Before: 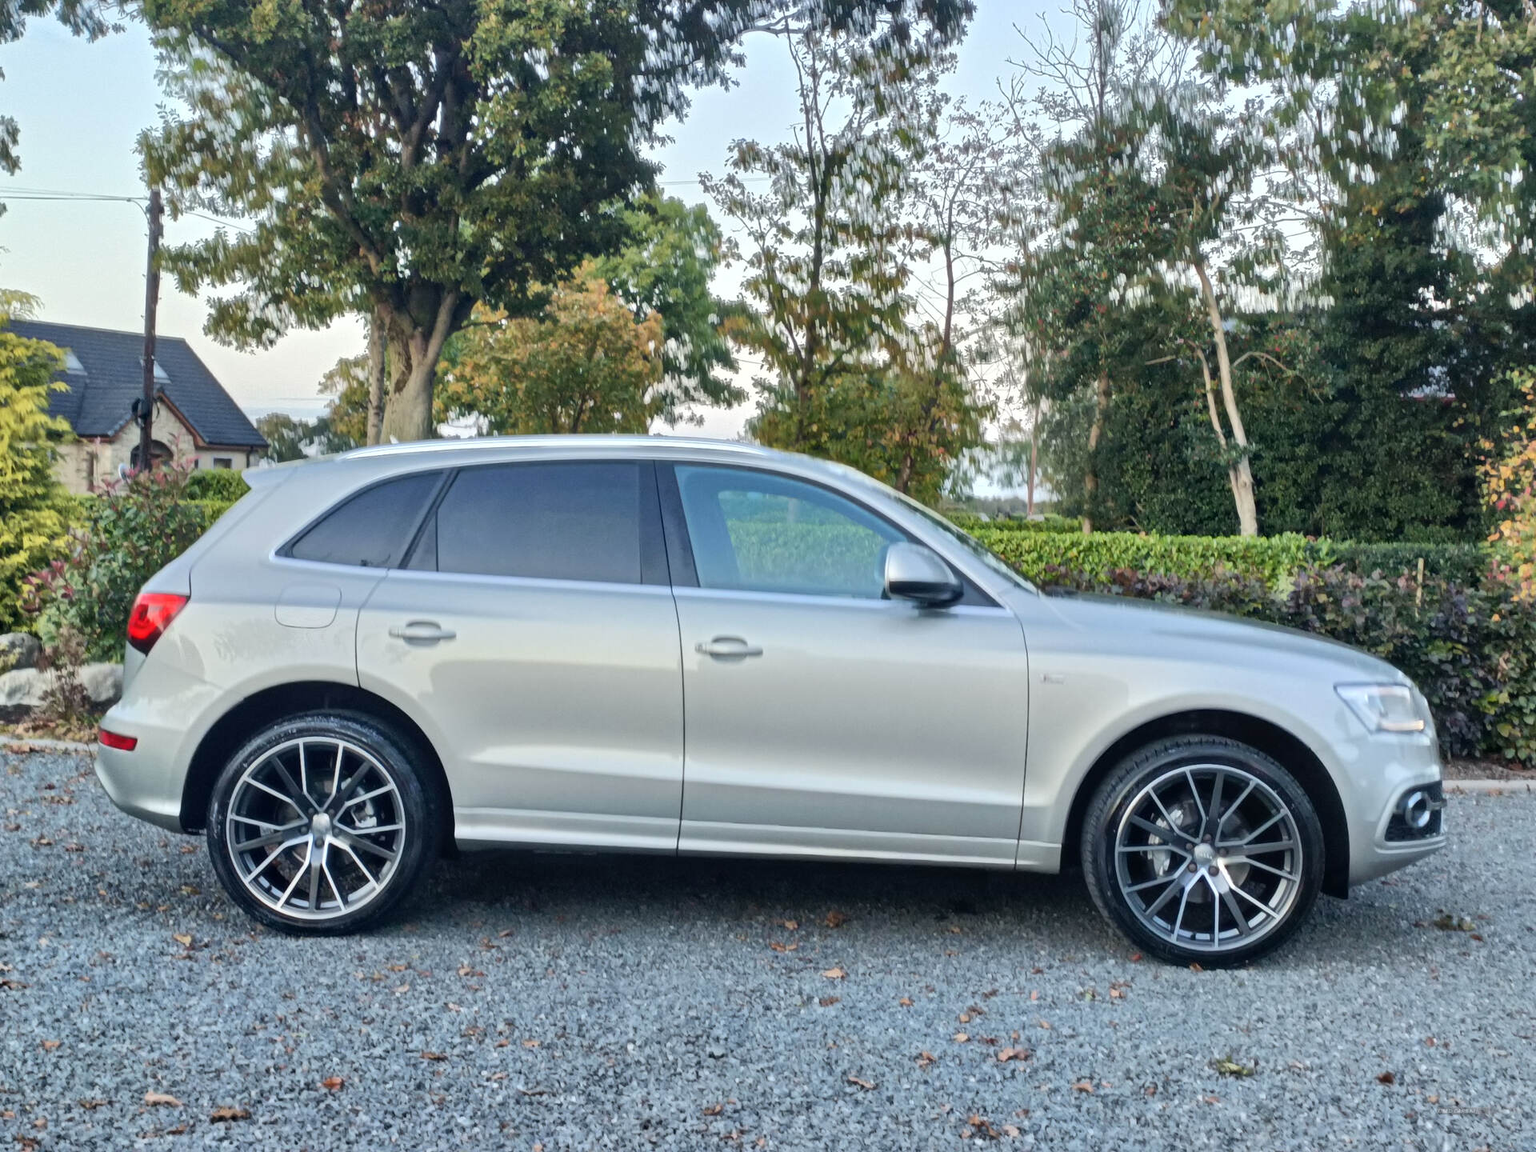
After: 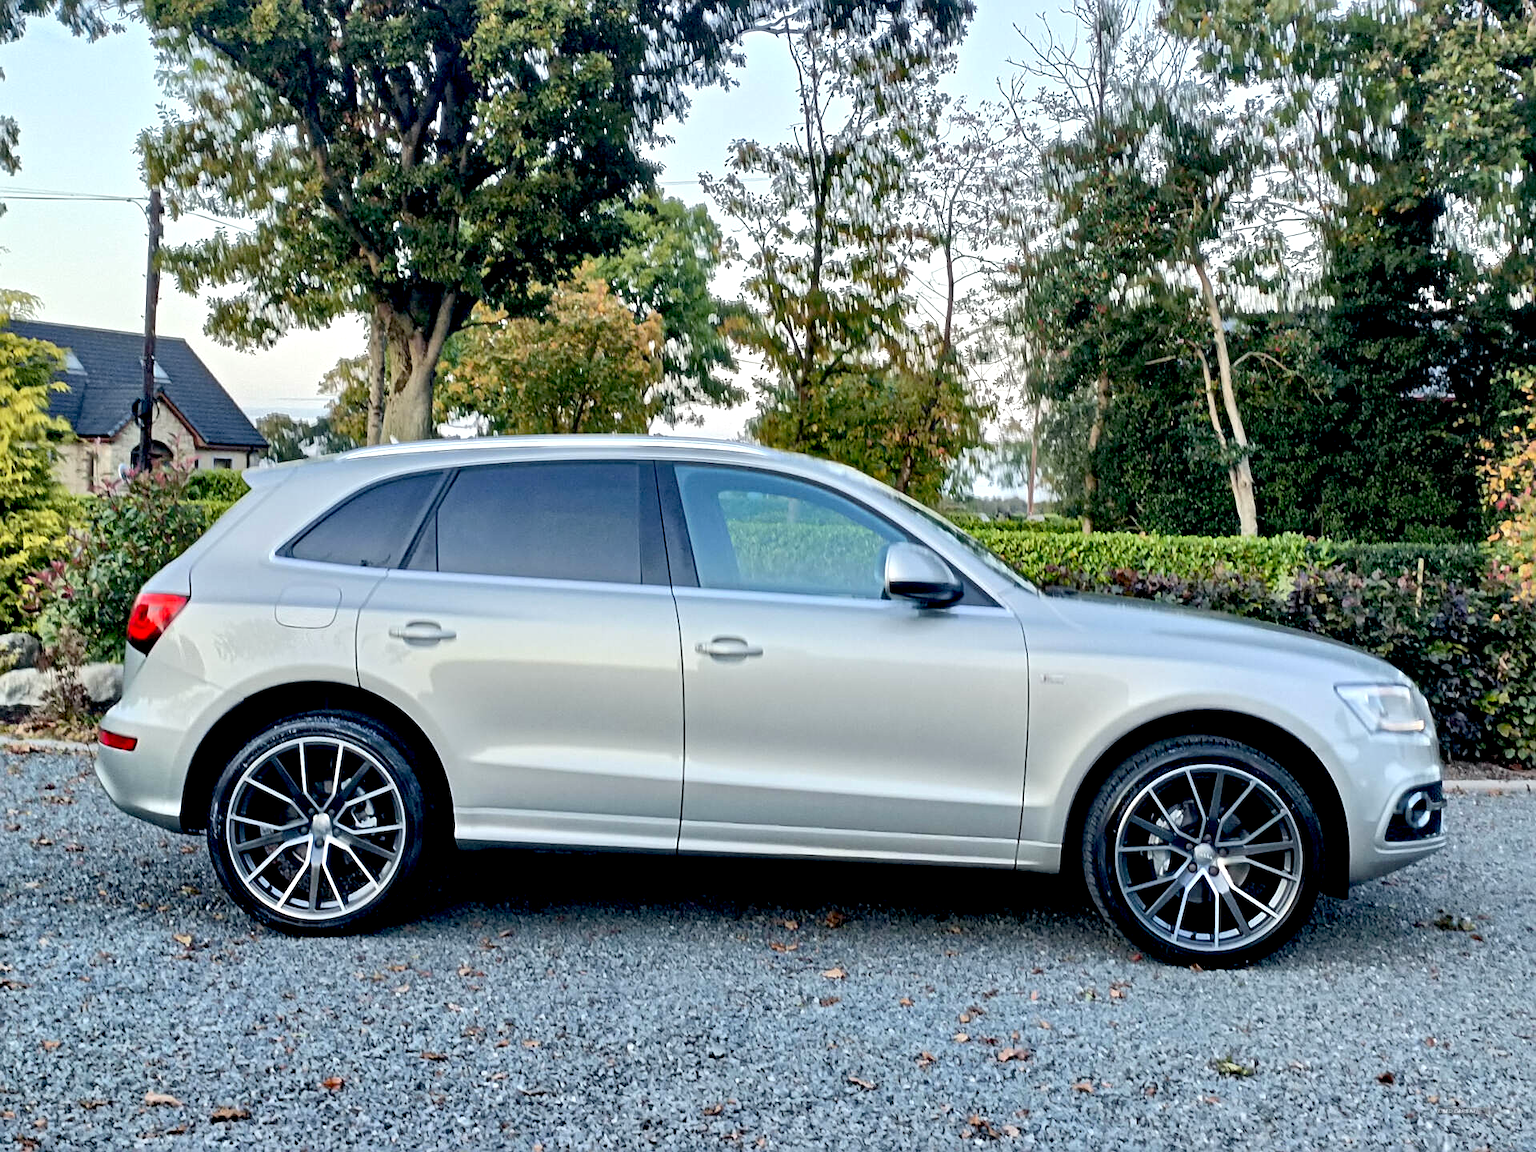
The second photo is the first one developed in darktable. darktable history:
exposure: black level correction 0.026, exposure 0.185 EV, compensate highlight preservation false
tone curve: preserve colors none
sharpen: on, module defaults
